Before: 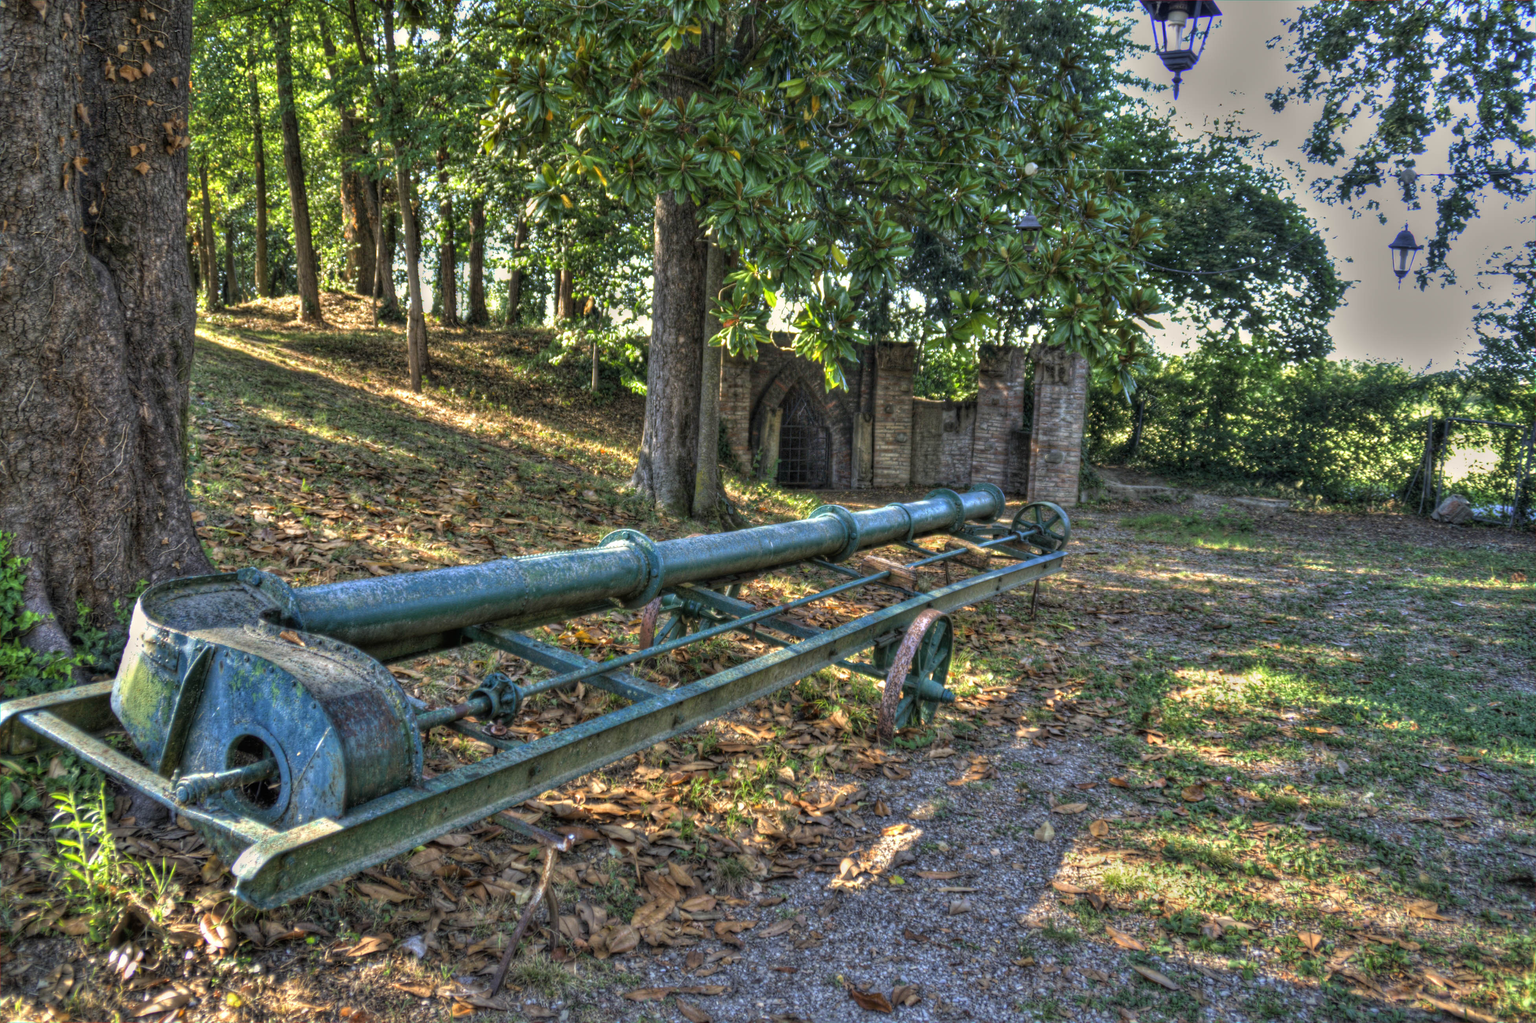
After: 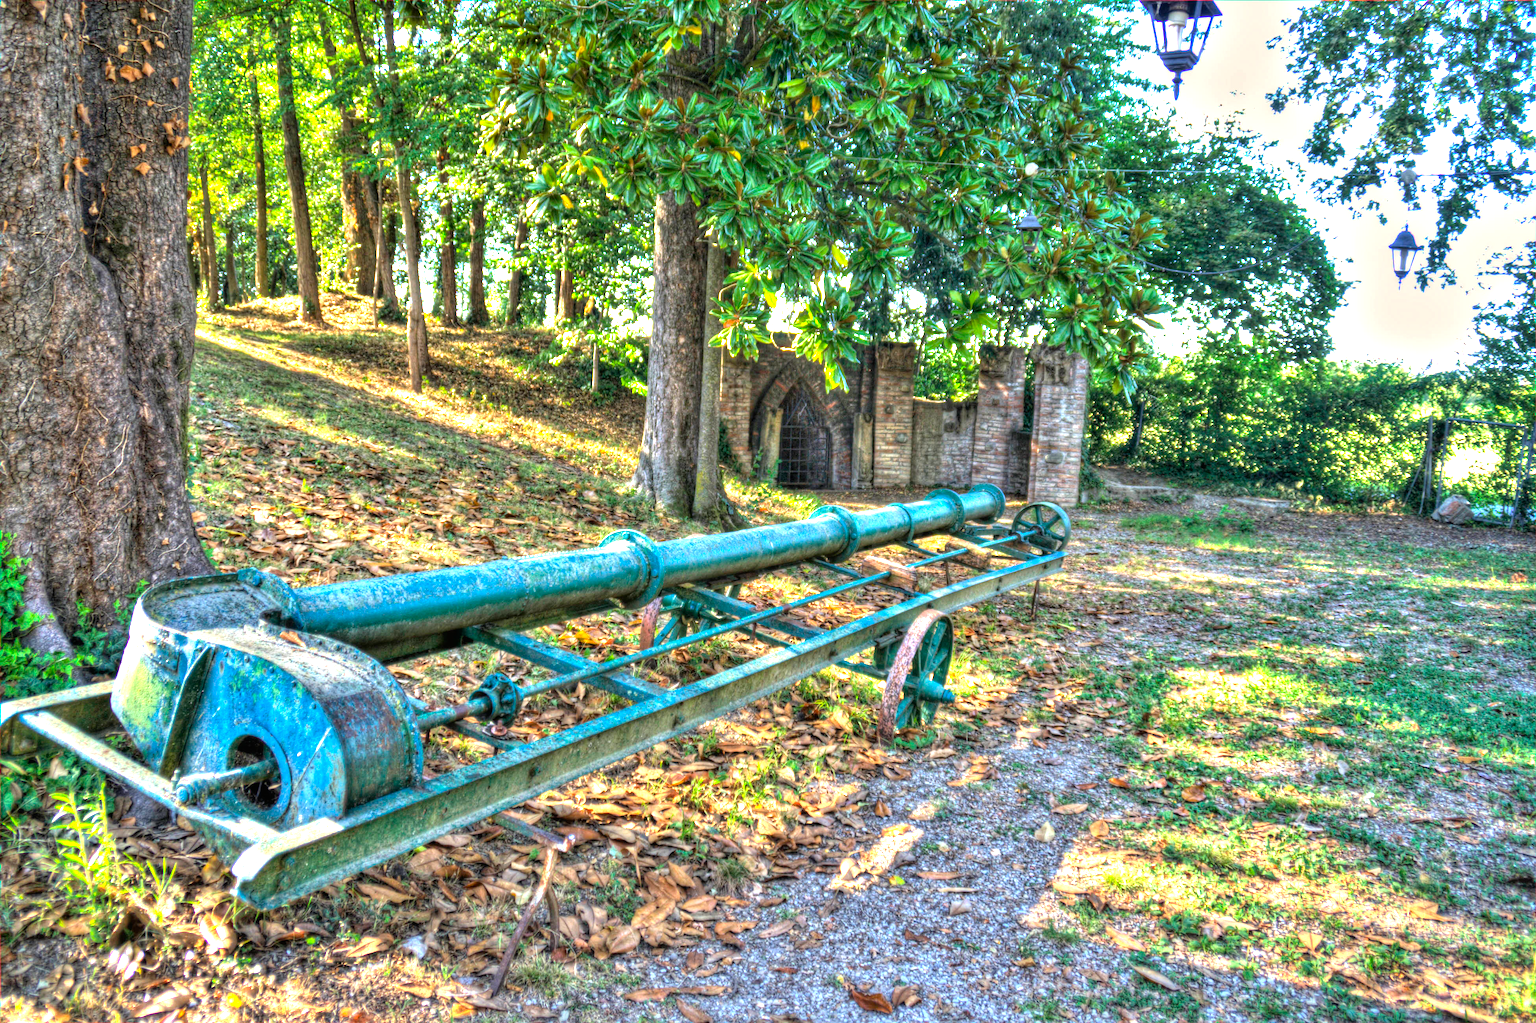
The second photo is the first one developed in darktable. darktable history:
contrast brightness saturation: contrast 0.04, saturation 0.16
exposure: black level correction 0, exposure 1.45 EV, compensate exposure bias true, compensate highlight preservation false
